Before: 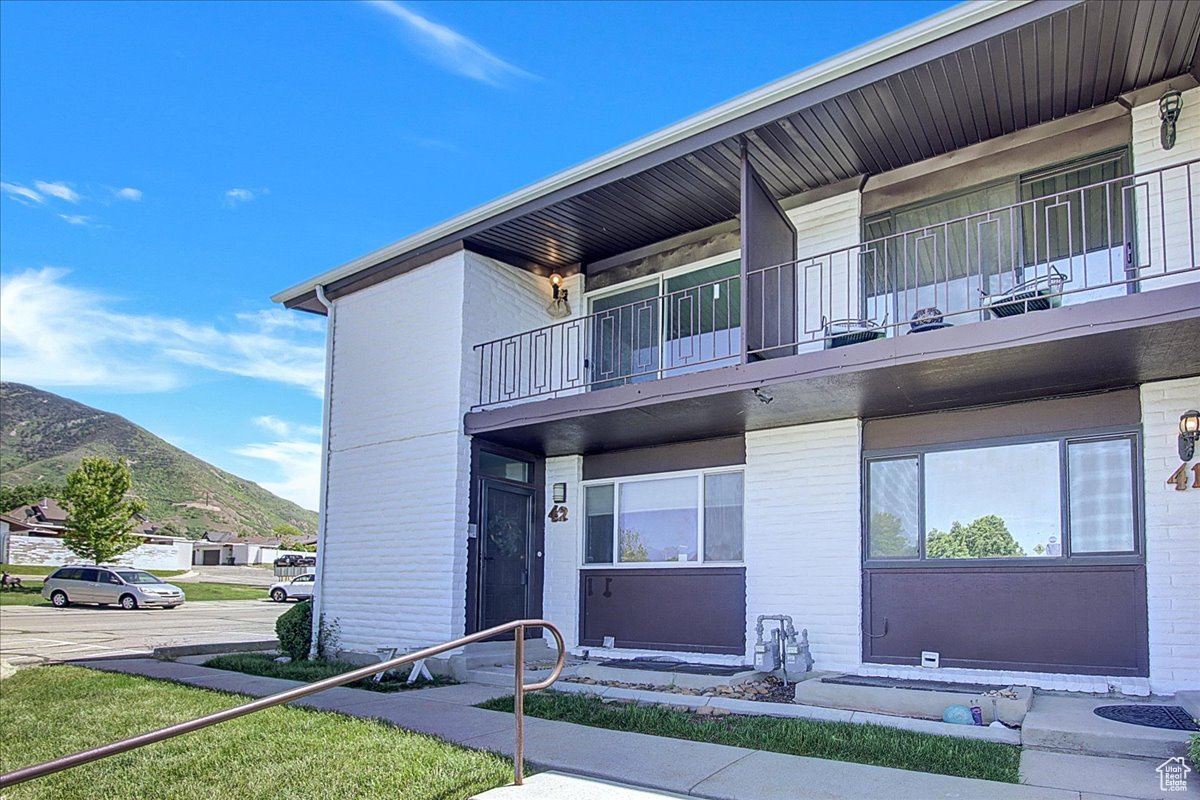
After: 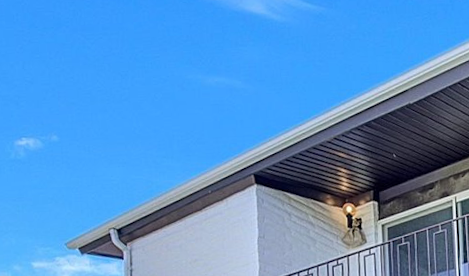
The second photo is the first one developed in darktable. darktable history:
crop: left 15.452%, top 5.459%, right 43.956%, bottom 56.62%
rotate and perspective: rotation -3.52°, crop left 0.036, crop right 0.964, crop top 0.081, crop bottom 0.919
